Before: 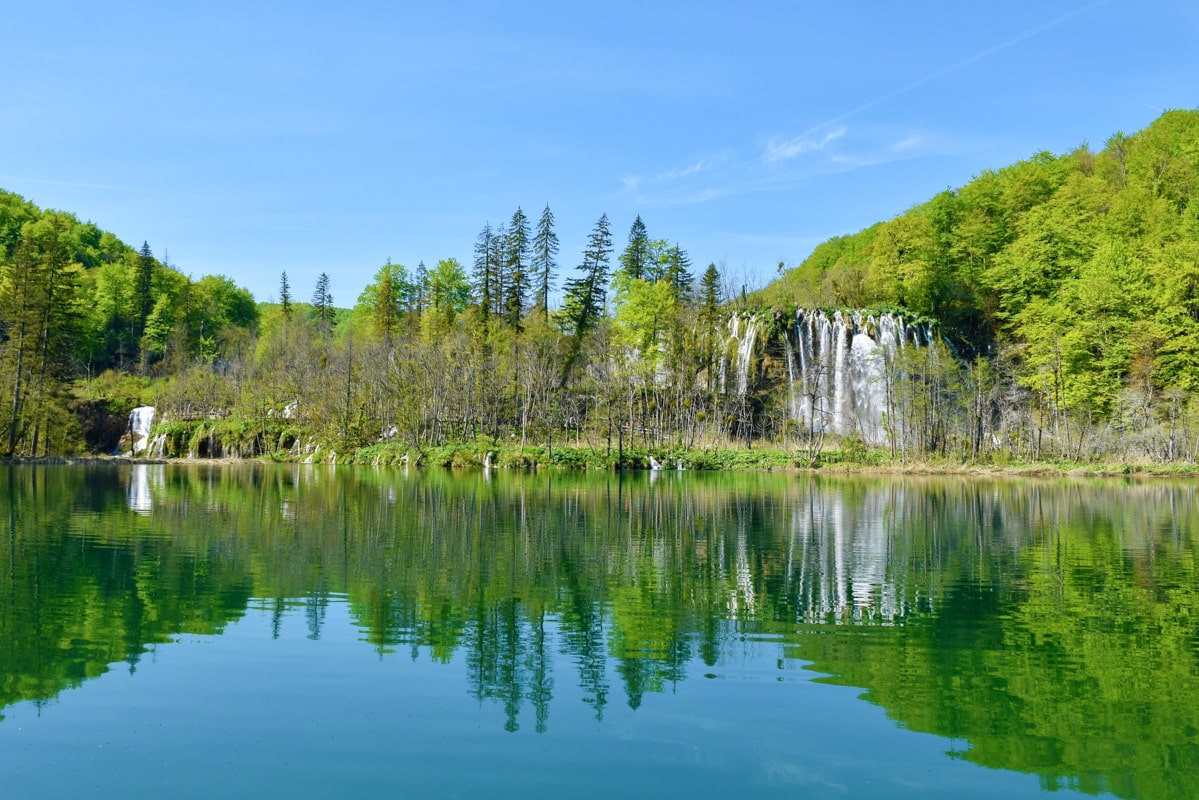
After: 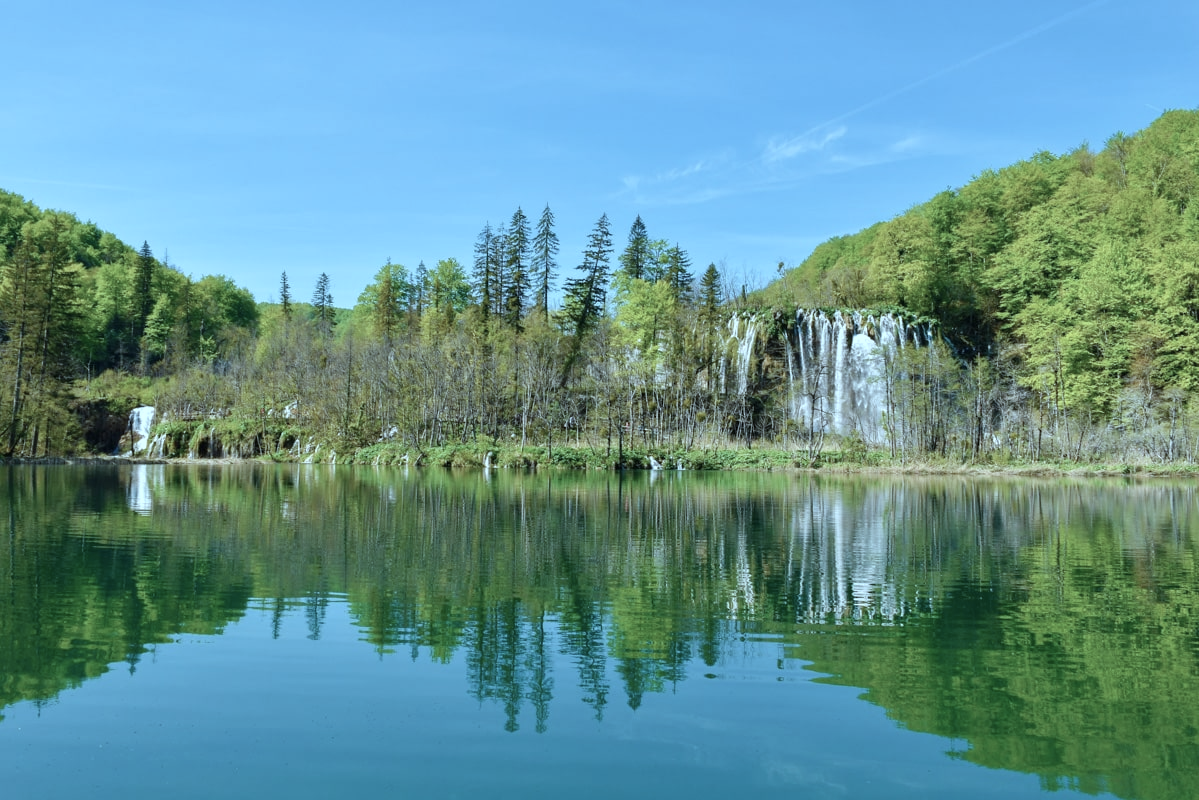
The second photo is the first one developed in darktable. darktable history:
color correction: highlights a* -12.96, highlights b* -17.88, saturation 0.696
